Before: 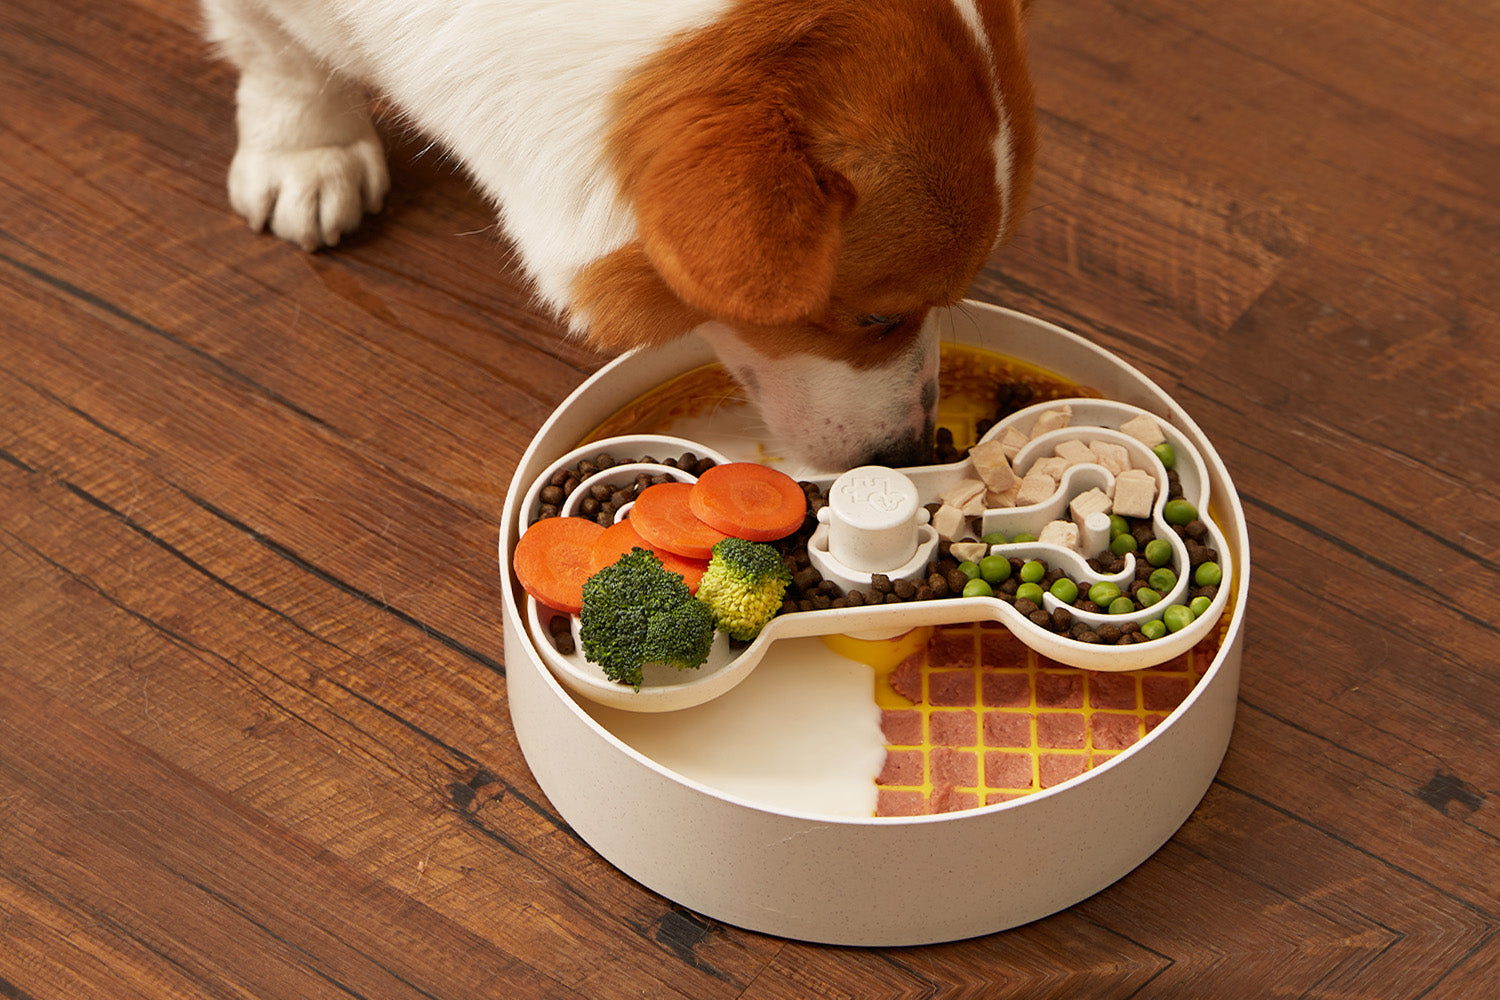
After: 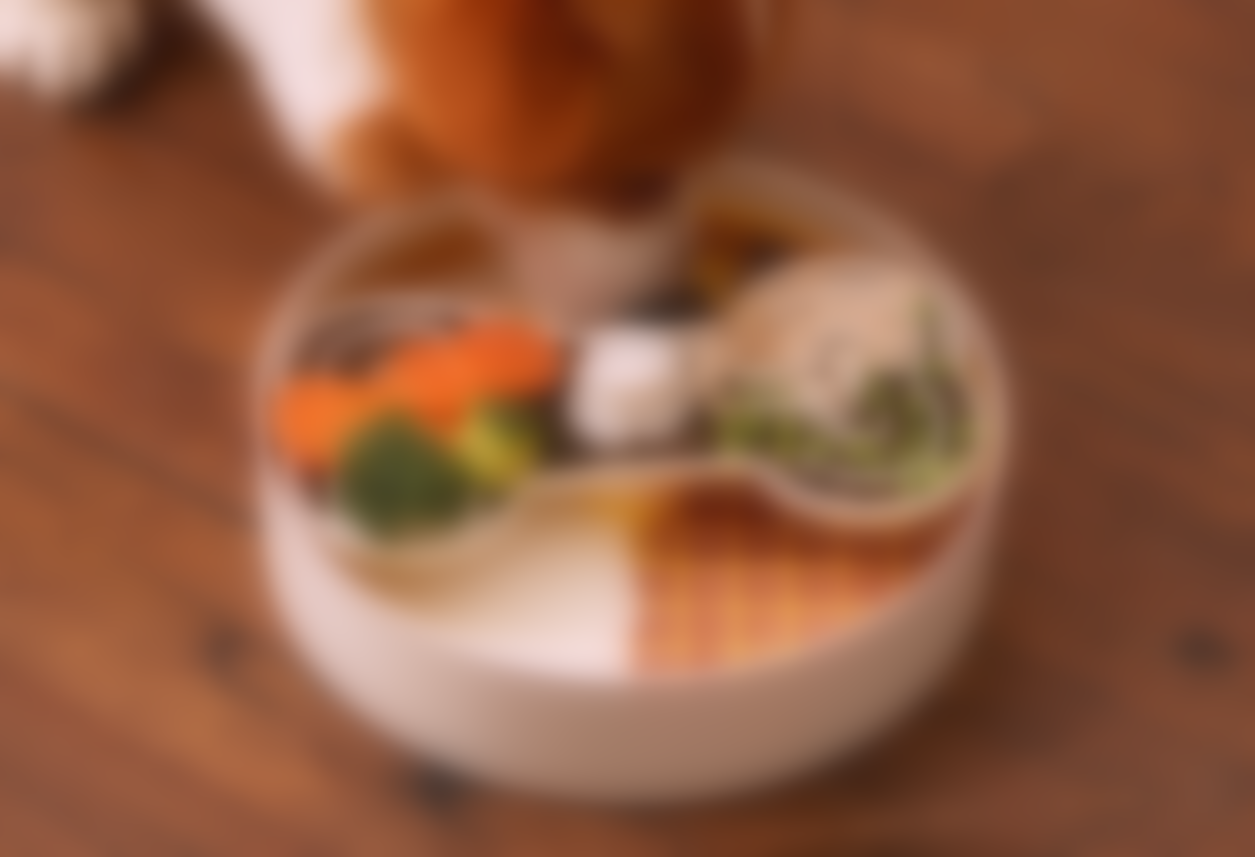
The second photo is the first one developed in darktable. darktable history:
sharpen: on, module defaults
lowpass: radius 16, unbound 0
crop: left 16.315%, top 14.246%
white balance: red 1.05, blue 1.072
